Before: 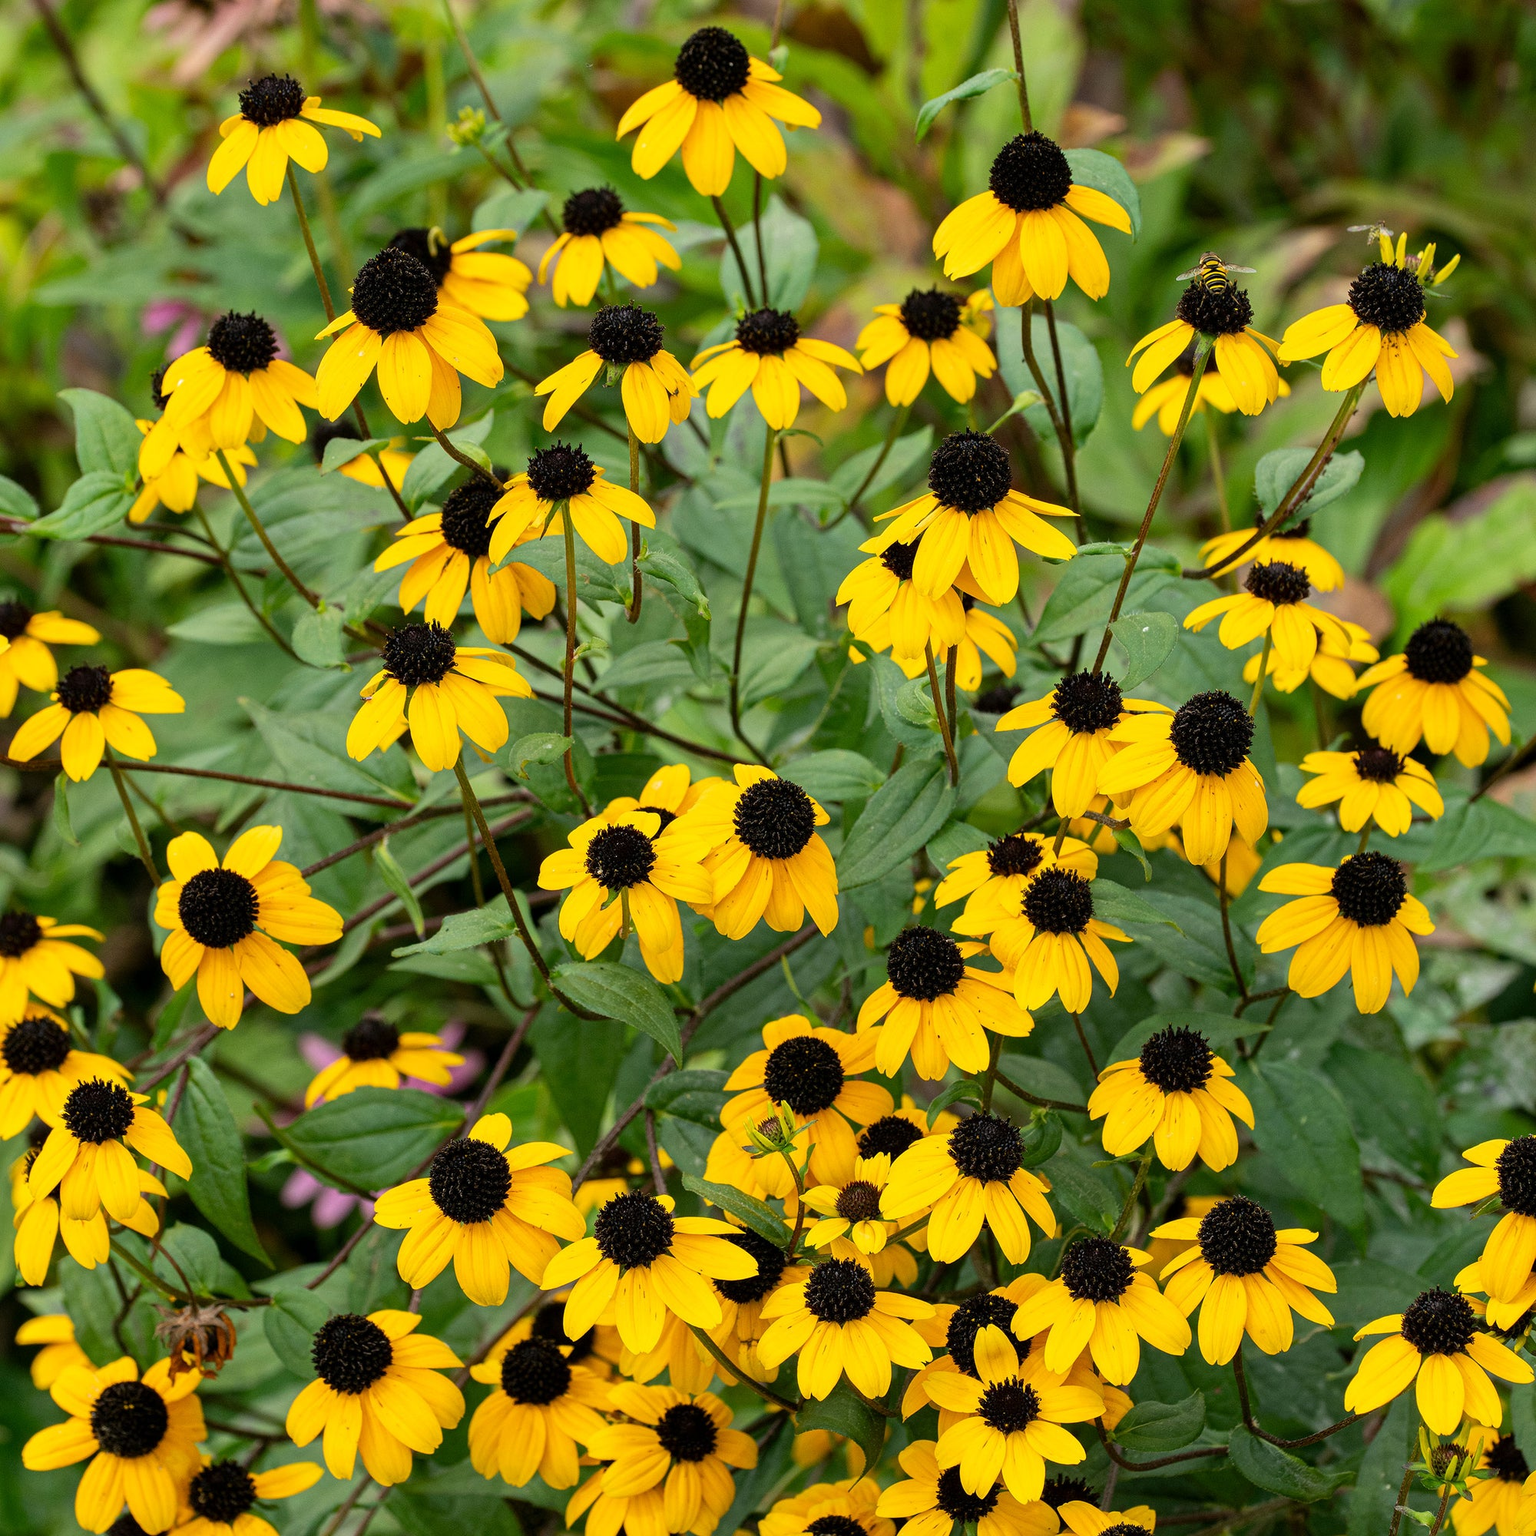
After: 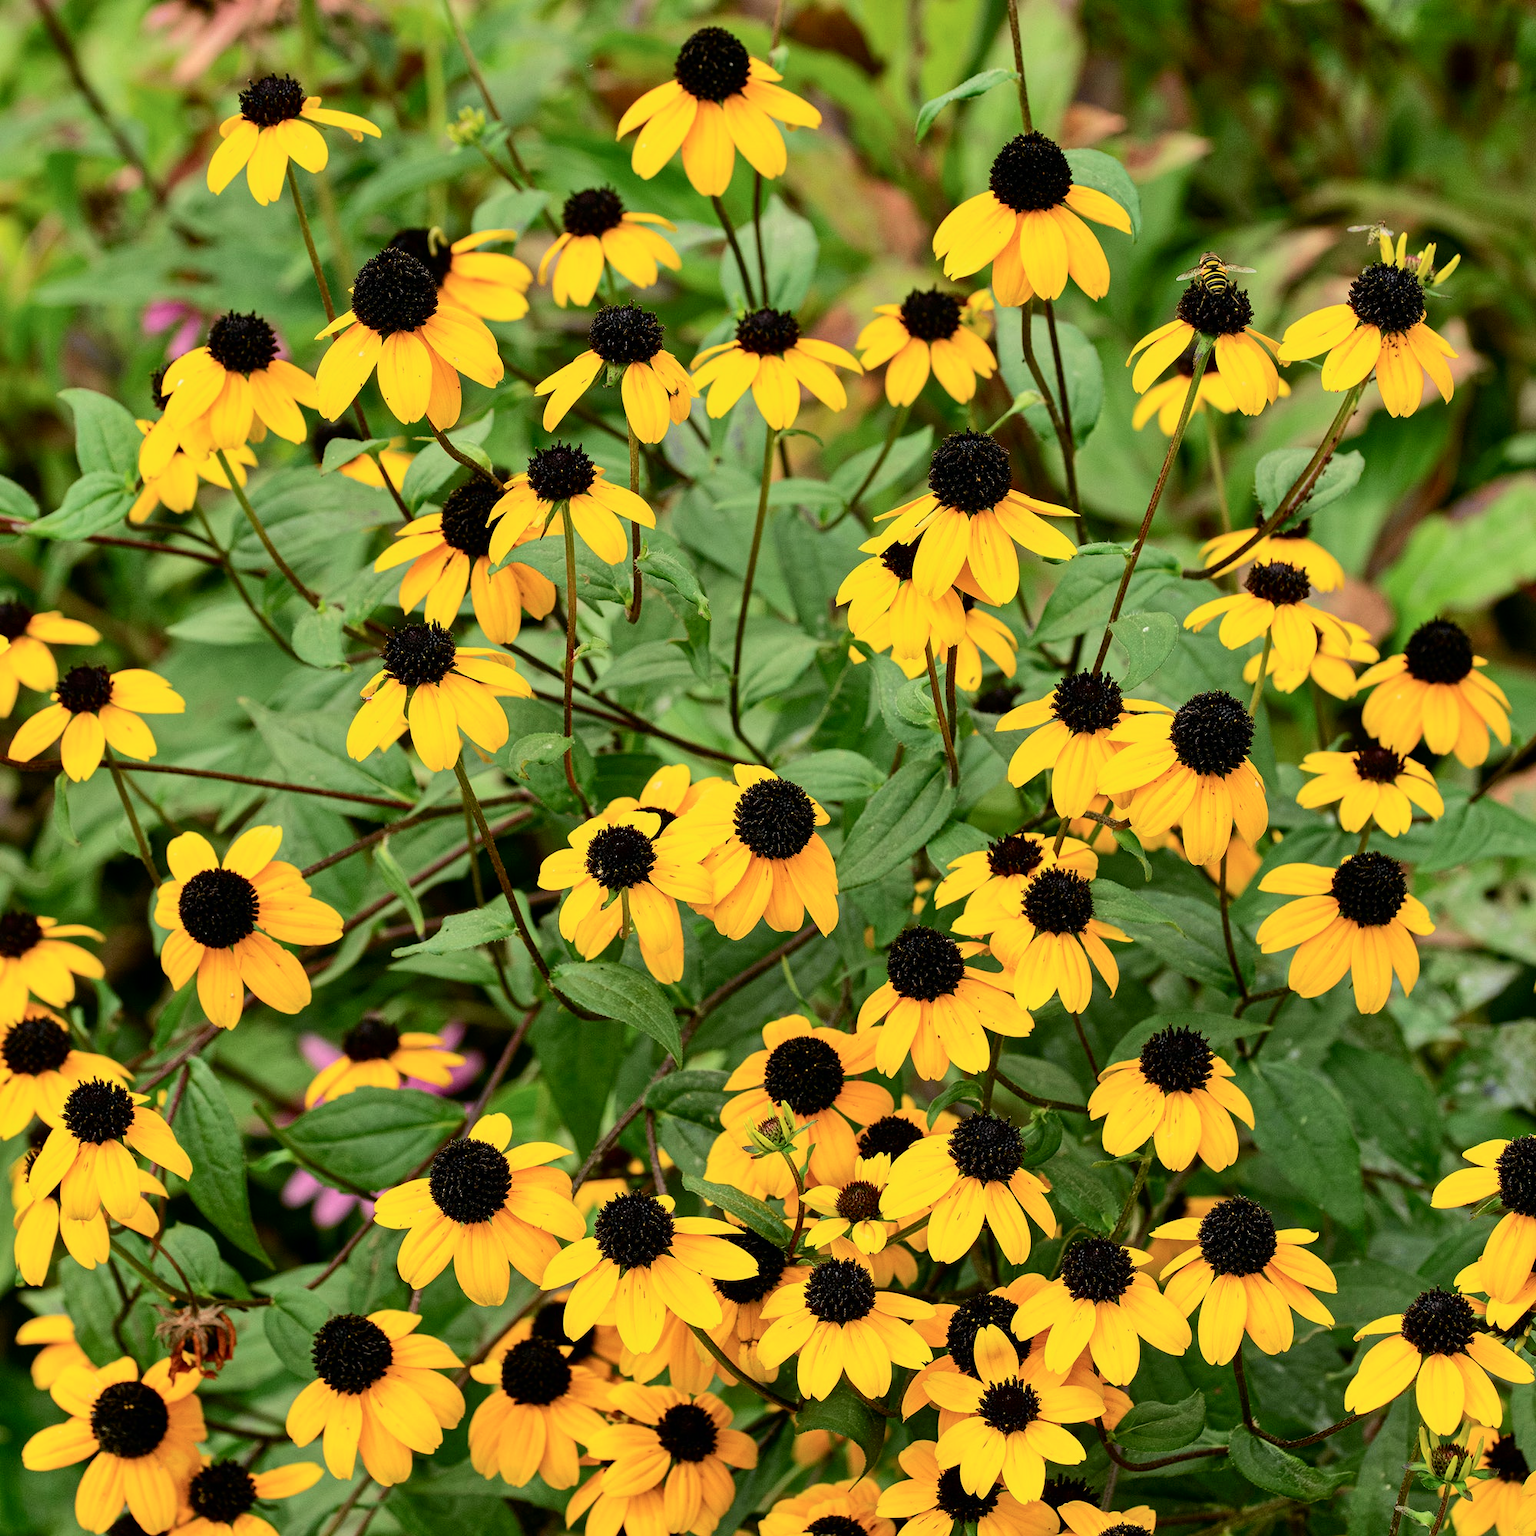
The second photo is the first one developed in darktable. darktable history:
tone curve: curves: ch0 [(0, 0) (0.058, 0.027) (0.214, 0.183) (0.304, 0.288) (0.51, 0.549) (0.658, 0.7) (0.741, 0.775) (0.844, 0.866) (0.986, 0.957)]; ch1 [(0, 0) (0.172, 0.123) (0.312, 0.296) (0.437, 0.429) (0.471, 0.469) (0.502, 0.5) (0.513, 0.515) (0.572, 0.603) (0.617, 0.653) (0.68, 0.724) (0.889, 0.924) (1, 1)]; ch2 [(0, 0) (0.411, 0.424) (0.489, 0.49) (0.502, 0.5) (0.517, 0.519) (0.549, 0.578) (0.604, 0.628) (0.693, 0.686) (1, 1)], color space Lab, independent channels, preserve colors none
shadows and highlights: radius 100.41, shadows 50.55, highlights -64.36, highlights color adjustment 49.82%, soften with gaussian
